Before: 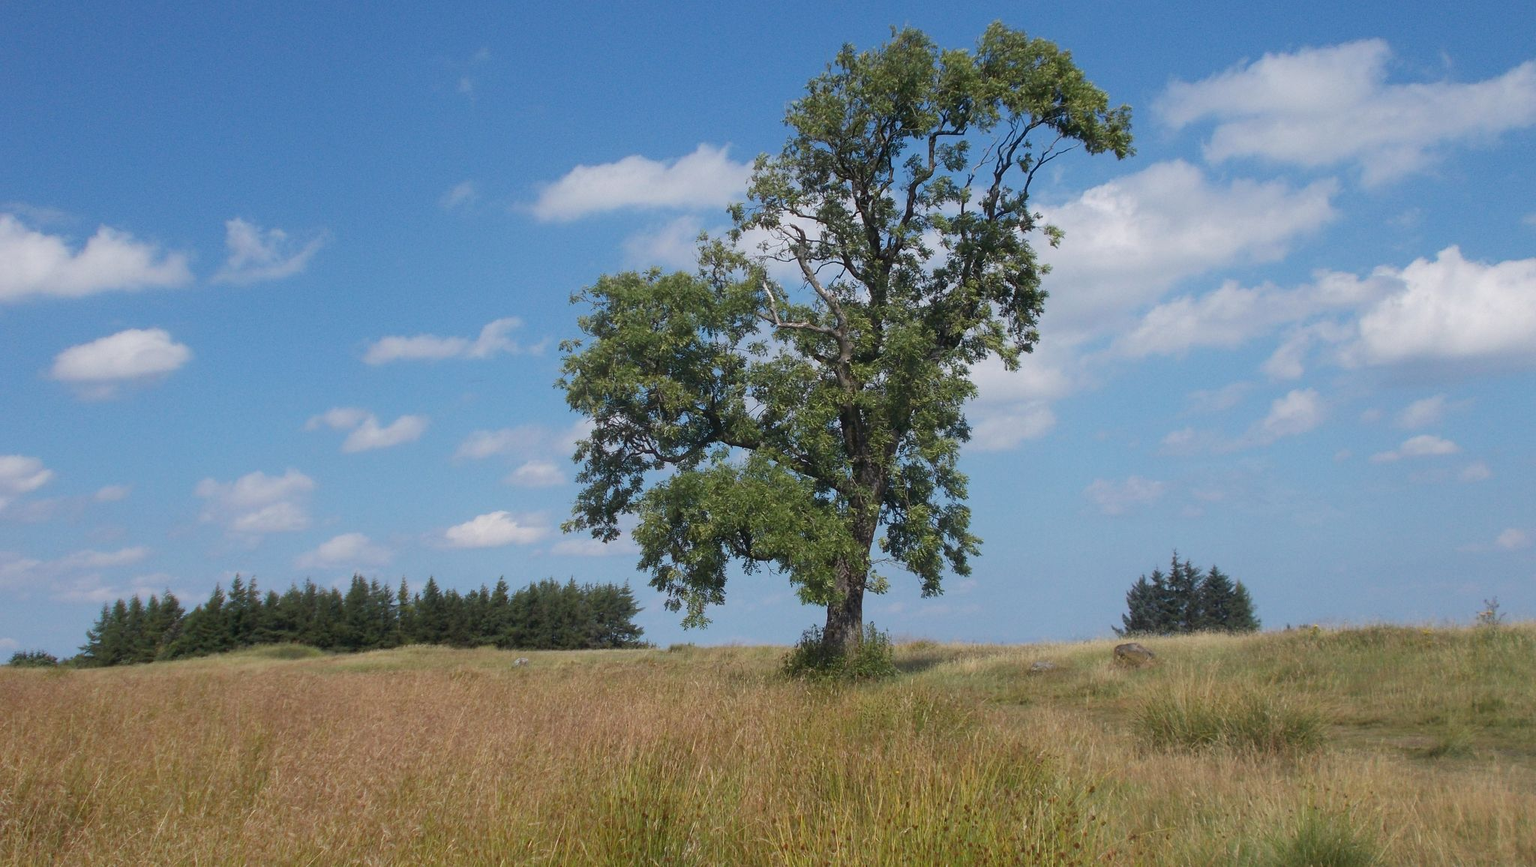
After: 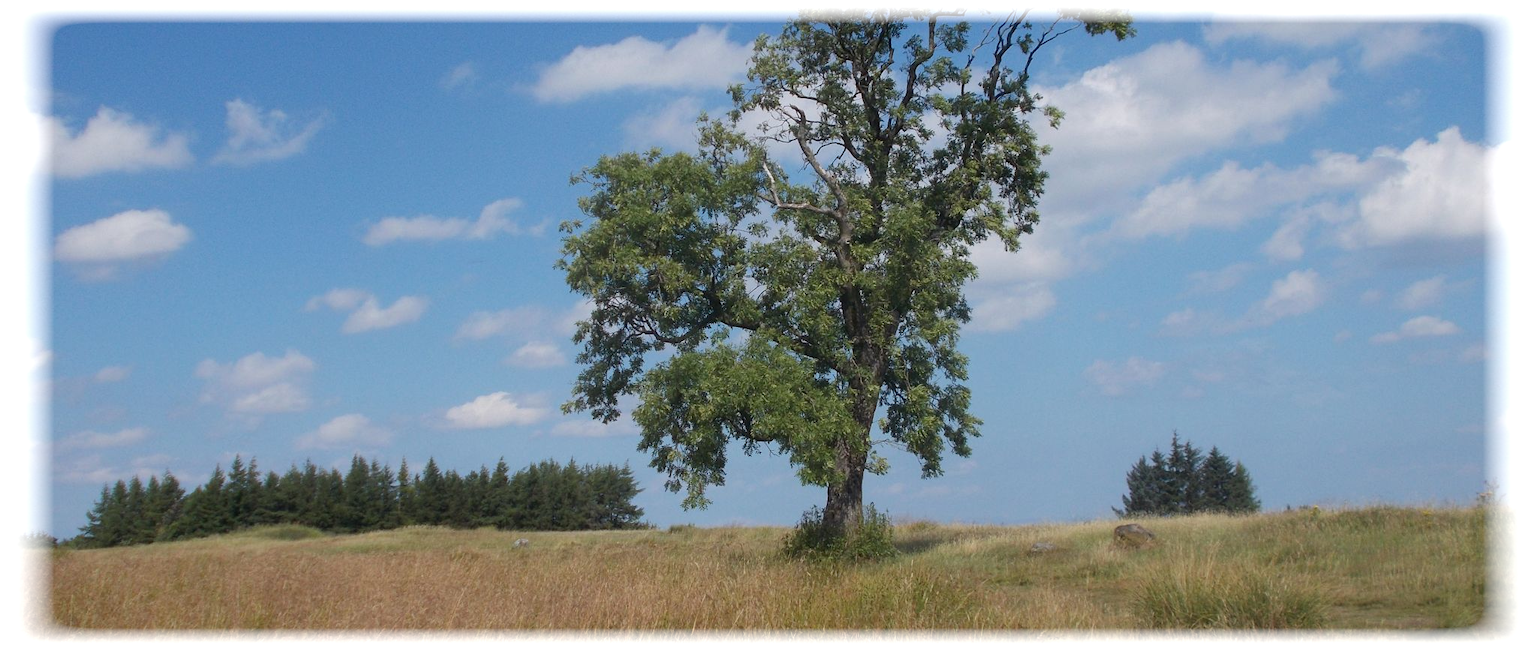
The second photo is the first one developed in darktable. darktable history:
vignetting: fall-off start 93%, fall-off radius 5%, brightness 1, saturation -0.49, automatic ratio true, width/height ratio 1.332, shape 0.04, unbound false
crop: top 13.819%, bottom 11.169%
